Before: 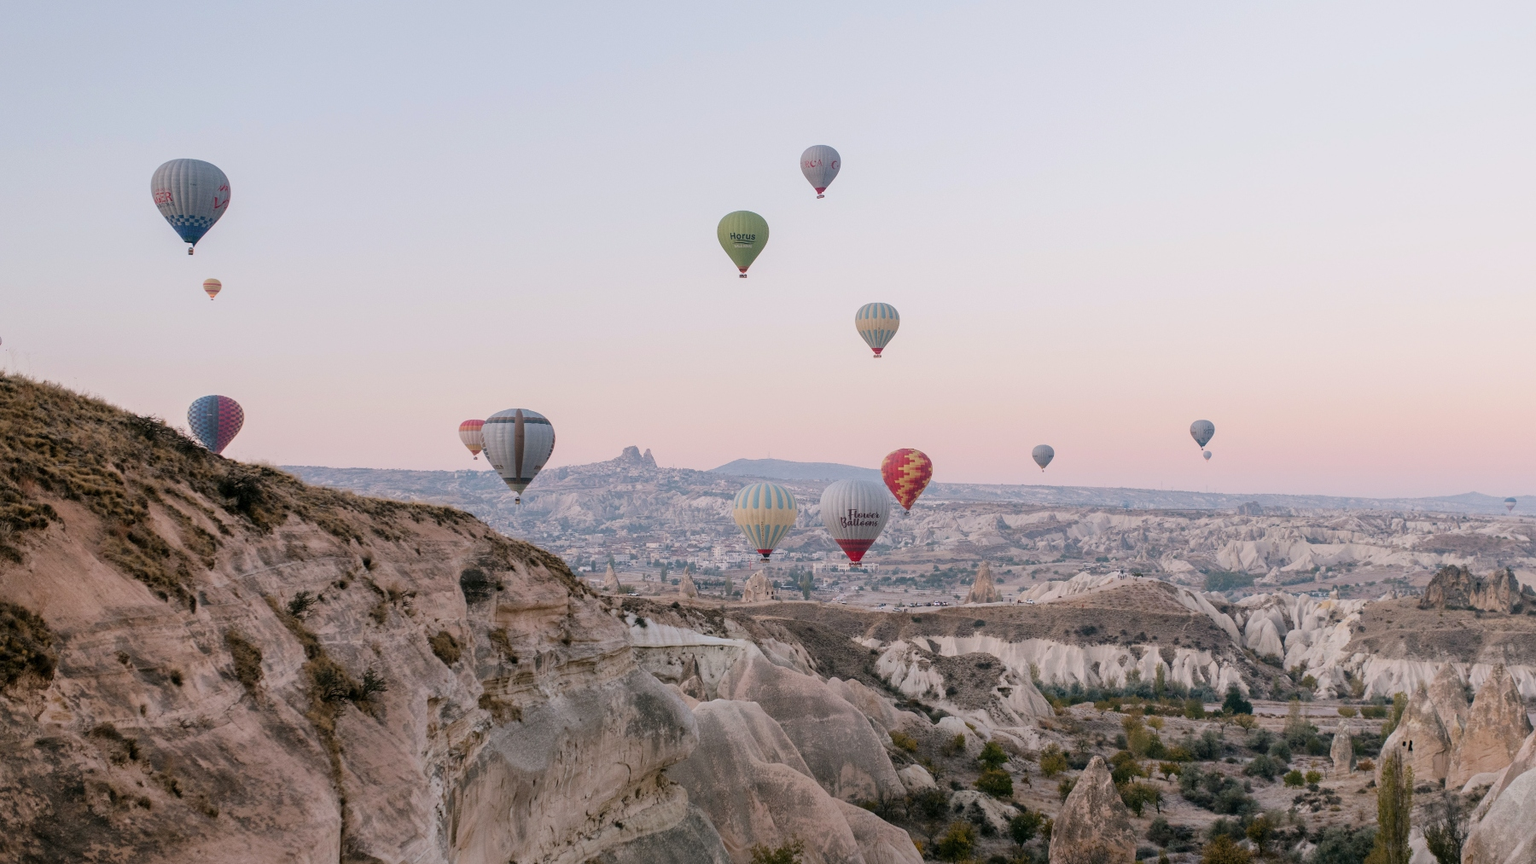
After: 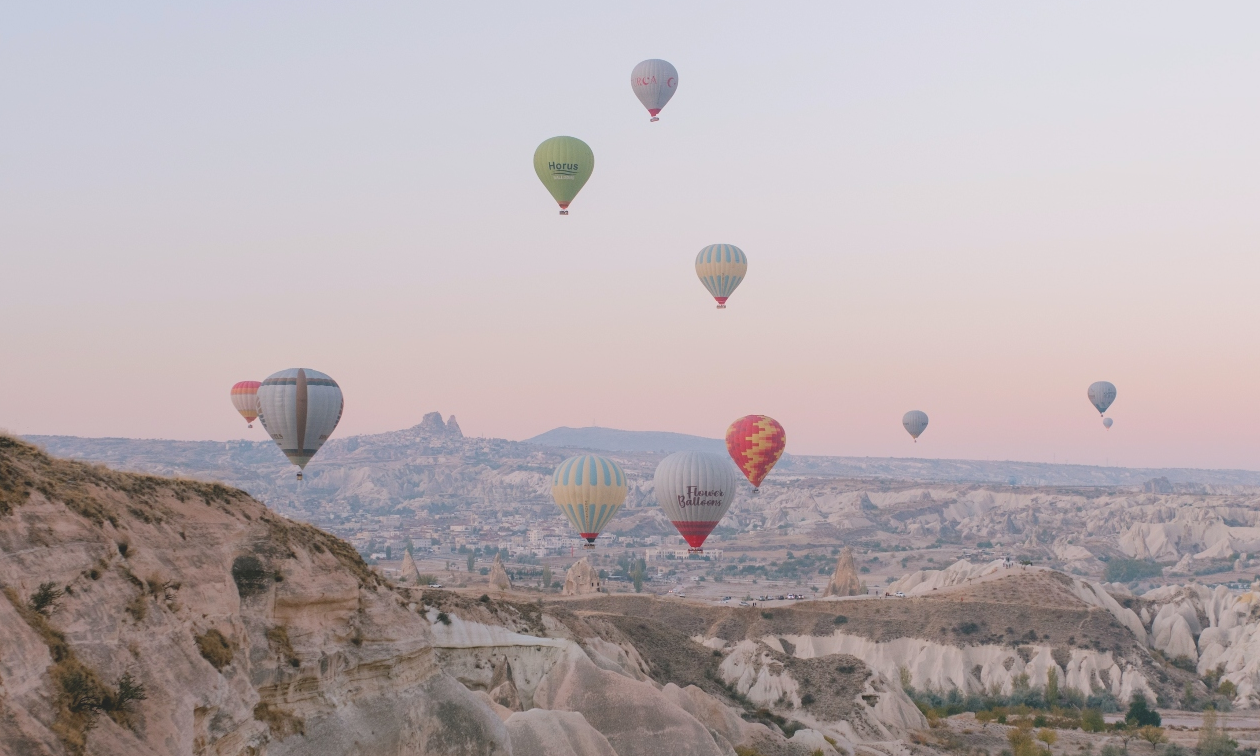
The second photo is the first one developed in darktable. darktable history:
crop and rotate: left 17.087%, top 10.962%, right 12.863%, bottom 14.397%
local contrast: detail 72%
tone equalizer: on, module defaults
